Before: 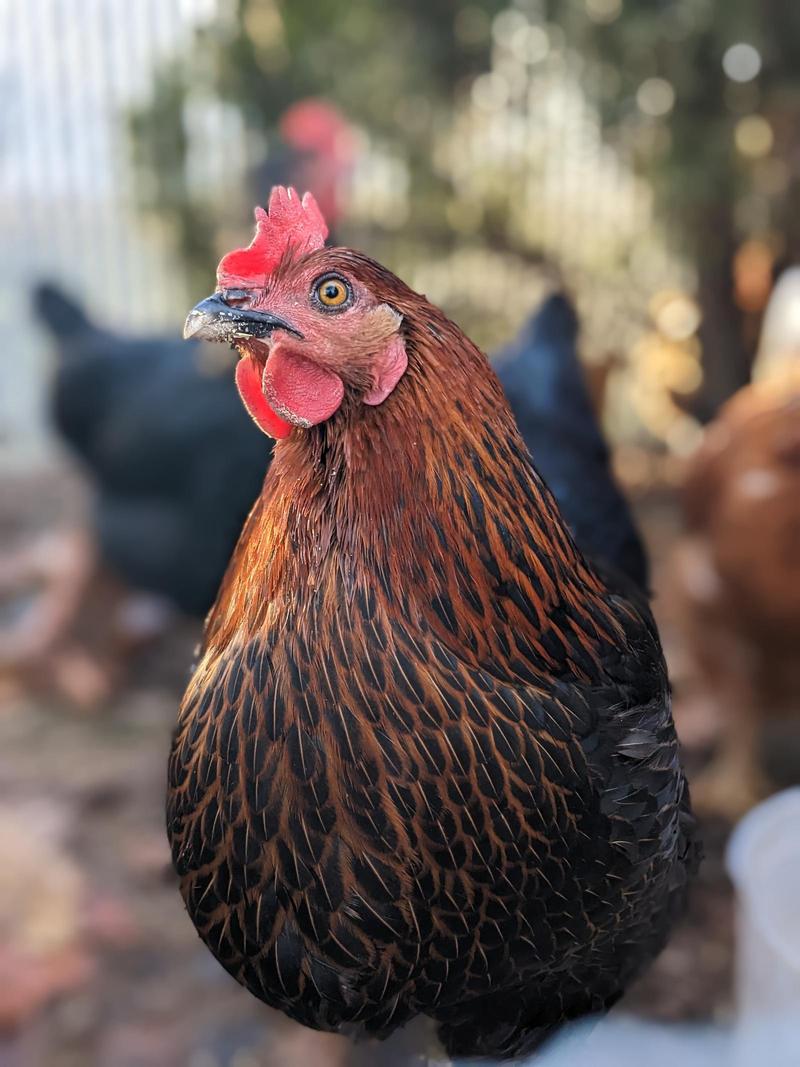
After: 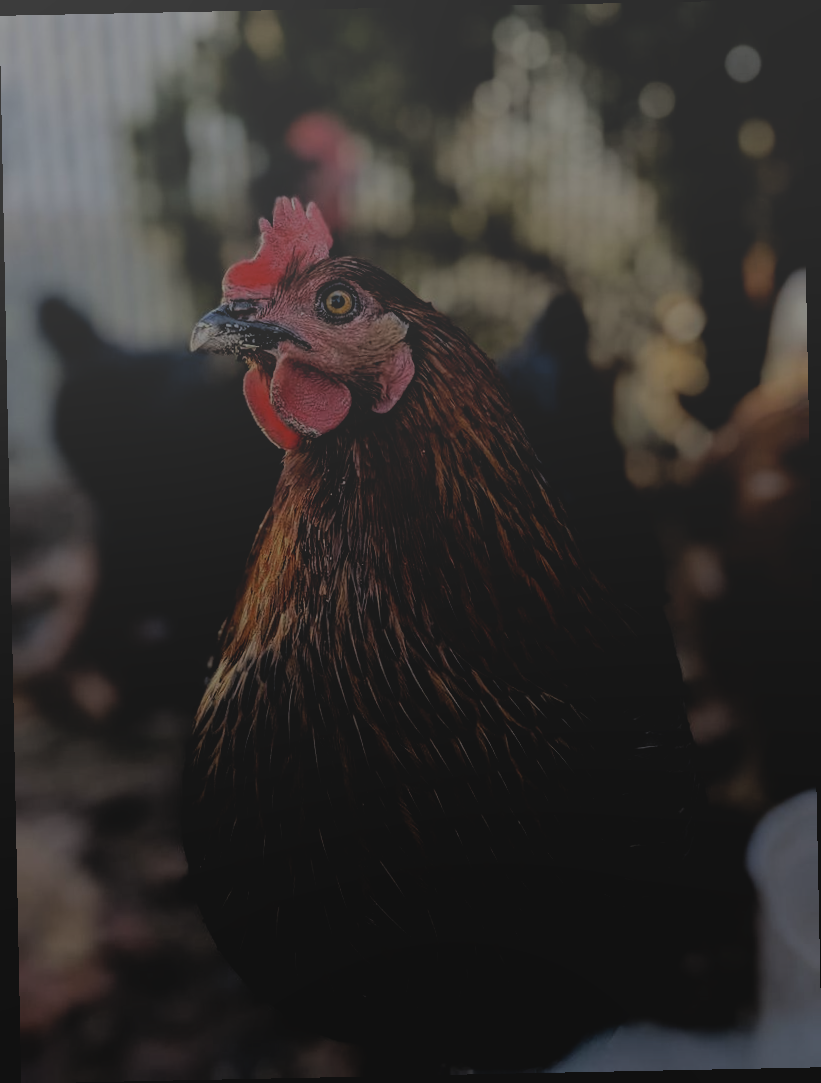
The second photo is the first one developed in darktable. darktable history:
exposure: exposure -2.446 EV, compensate highlight preservation false
filmic rgb: black relative exposure -4.14 EV, white relative exposure 5.1 EV, hardness 2.11, contrast 1.165
bloom: size 70%, threshold 25%, strength 70%
rotate and perspective: rotation -1.17°, automatic cropping off
